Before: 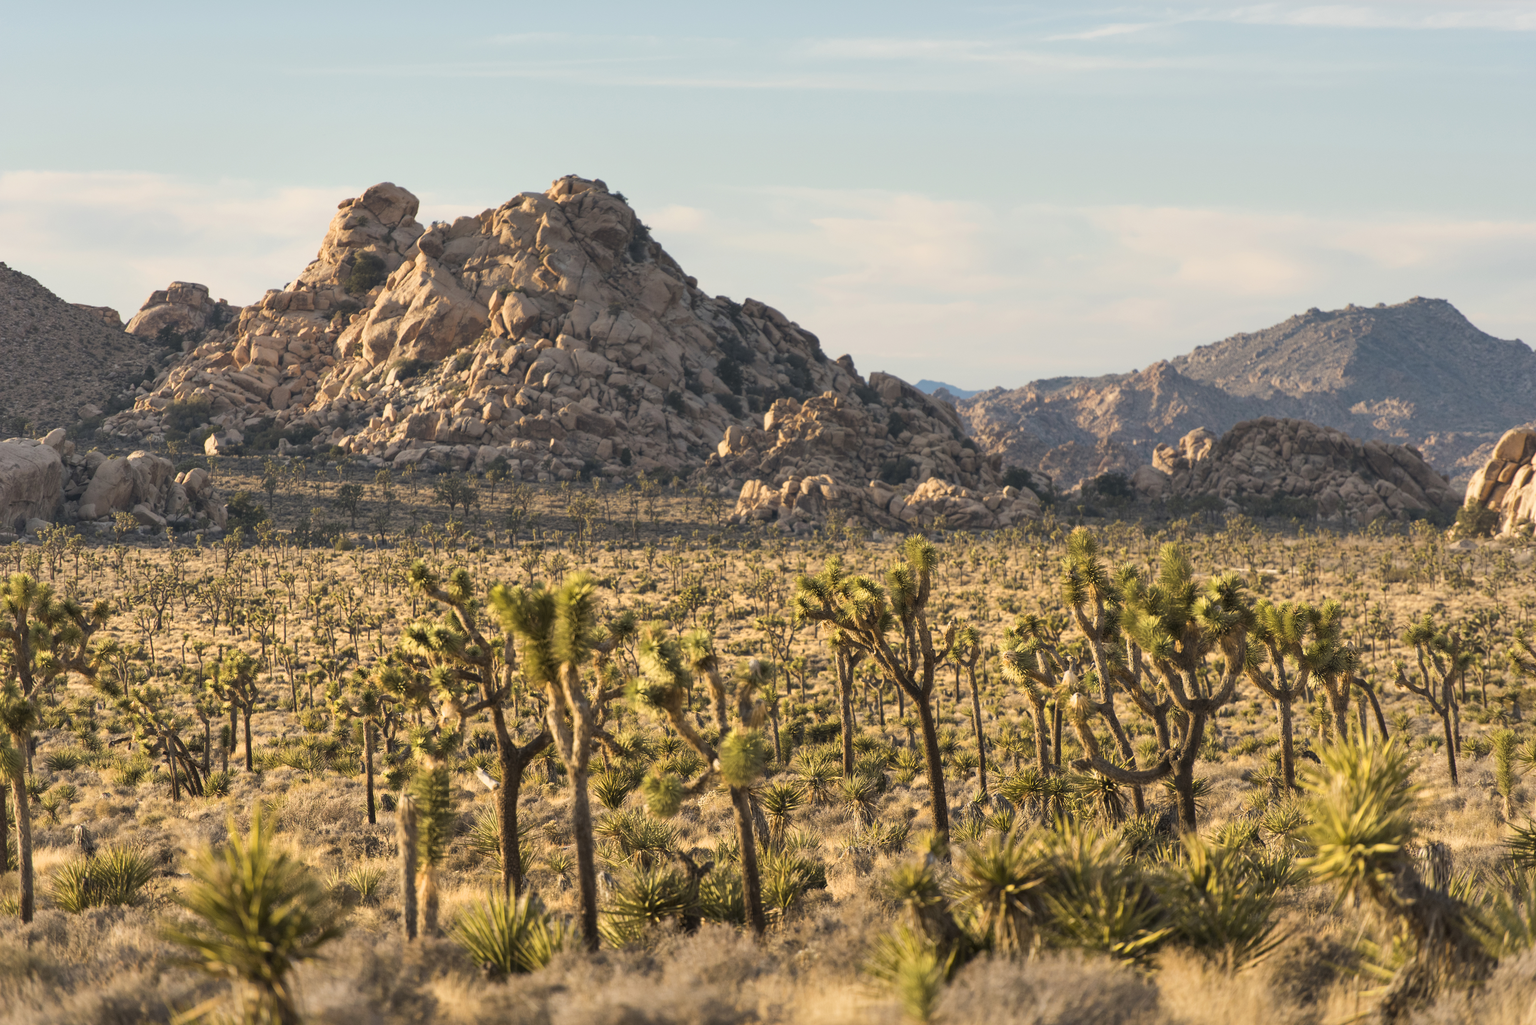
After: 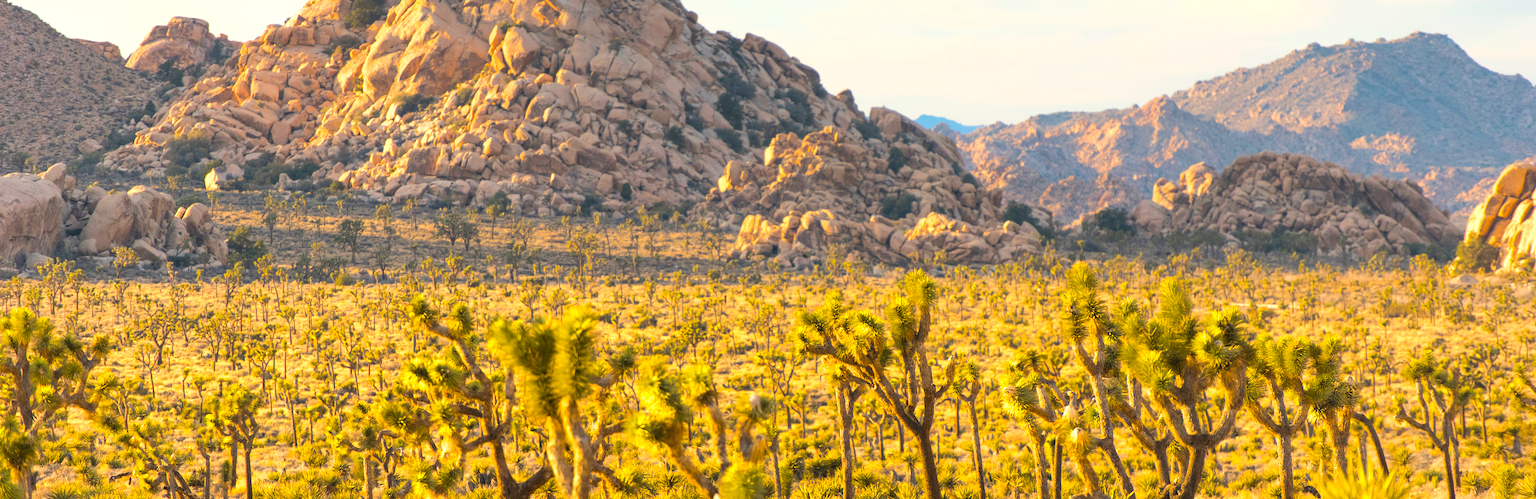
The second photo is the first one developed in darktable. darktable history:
exposure: black level correction 0, exposure 0.499 EV, compensate exposure bias true
color balance rgb: linear chroma grading › global chroma 14.685%, perceptual saturation grading › global saturation 30.826%, perceptual brilliance grading › mid-tones 11.028%, perceptual brilliance grading › shadows 15.394%
crop and rotate: top 25.896%, bottom 25.366%
contrast brightness saturation: contrast 0.05, brightness 0.061, saturation 0.012
